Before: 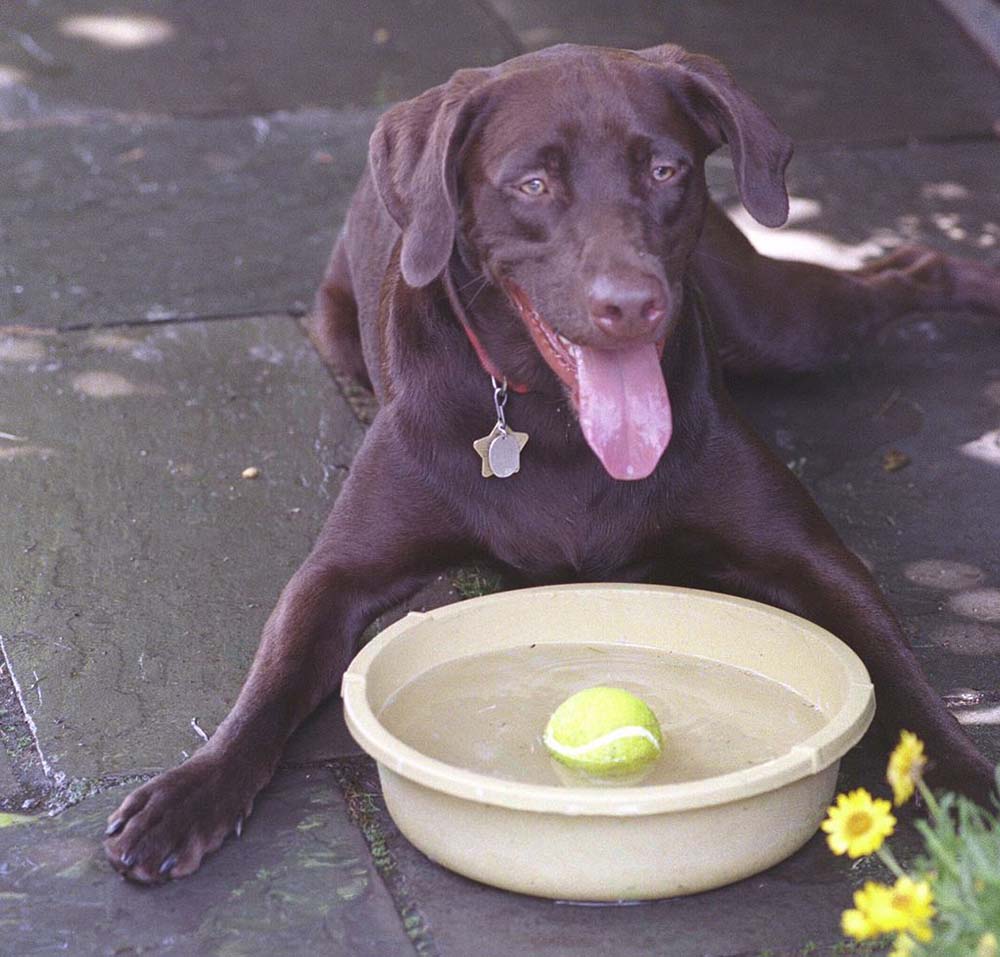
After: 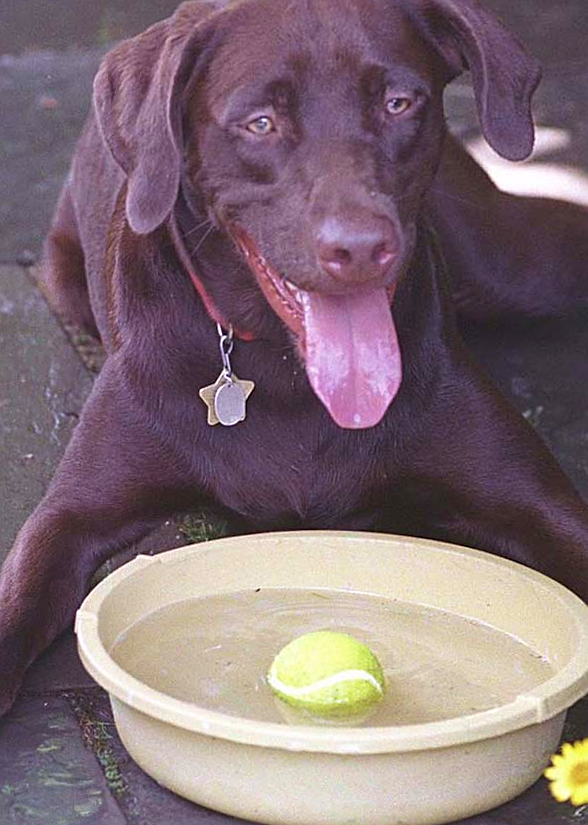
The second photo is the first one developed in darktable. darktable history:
velvia: on, module defaults
sharpen: on, module defaults
rotate and perspective: rotation 0.062°, lens shift (vertical) 0.115, lens shift (horizontal) -0.133, crop left 0.047, crop right 0.94, crop top 0.061, crop bottom 0.94
crop and rotate: left 22.918%, top 5.629%, right 14.711%, bottom 2.247%
